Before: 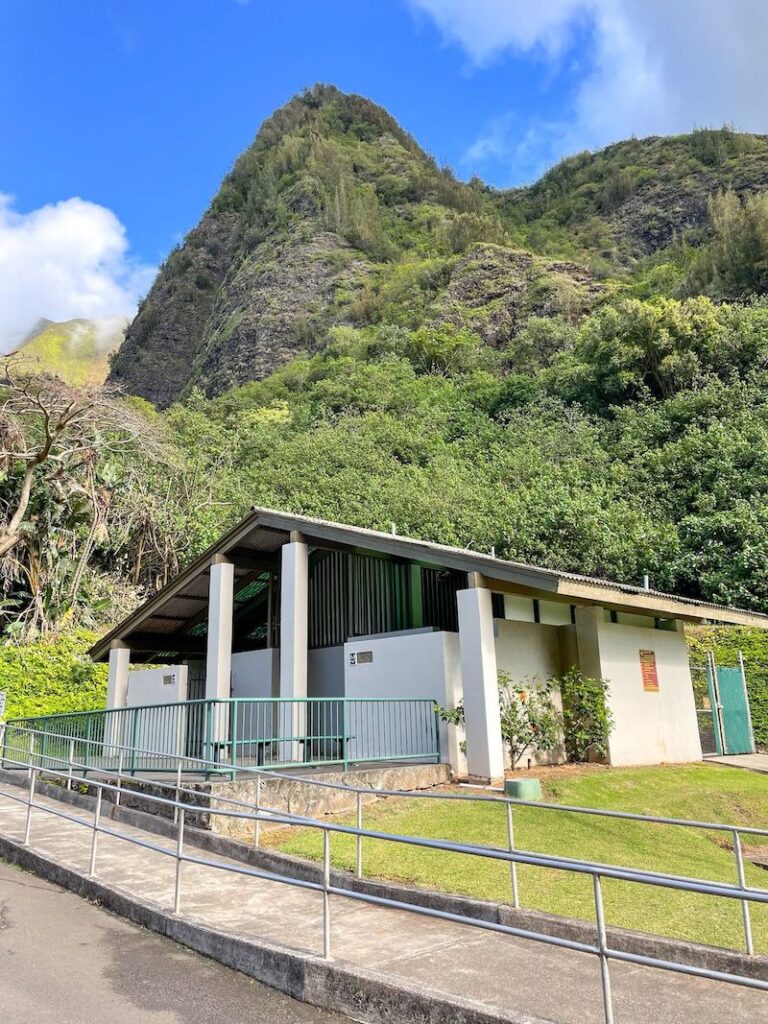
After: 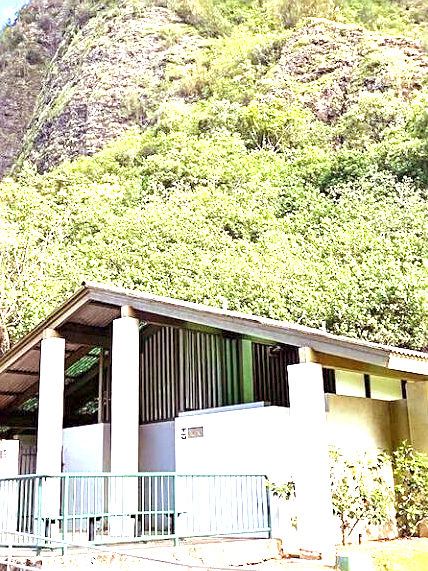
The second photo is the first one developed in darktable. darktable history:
sharpen: on, module defaults
crop and rotate: left 22.13%, top 22.054%, right 22.026%, bottom 22.102%
rgb levels: mode RGB, independent channels, levels [[0, 0.474, 1], [0, 0.5, 1], [0, 0.5, 1]]
velvia: on, module defaults
exposure: exposure 2 EV, compensate exposure bias true, compensate highlight preservation false
